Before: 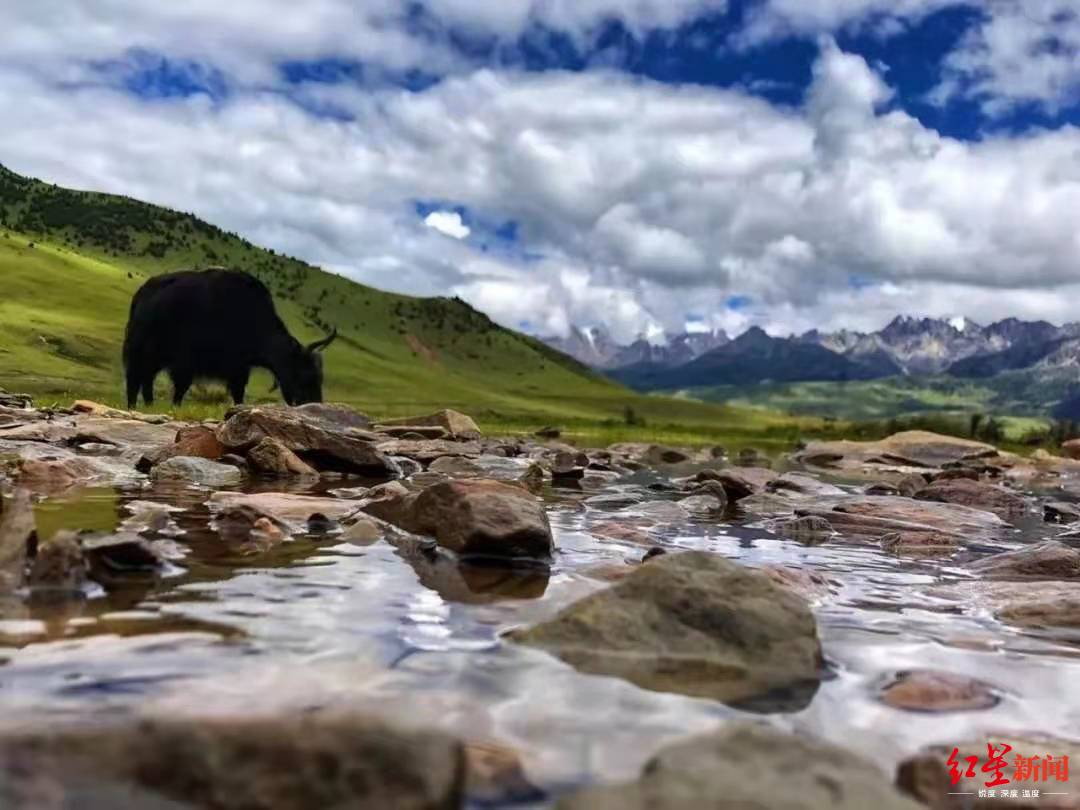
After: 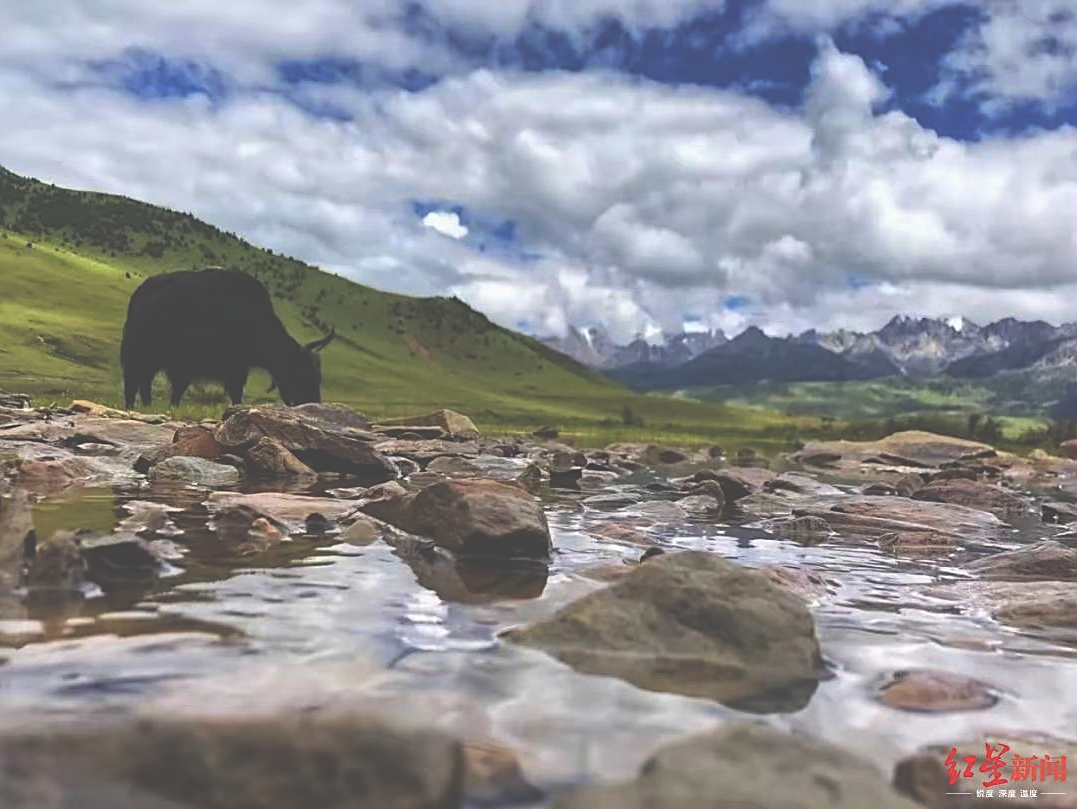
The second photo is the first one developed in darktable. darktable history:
sharpen: on, module defaults
crop and rotate: left 0.189%, bottom 0.008%
exposure: black level correction -0.062, exposure -0.049 EV, compensate highlight preservation false
